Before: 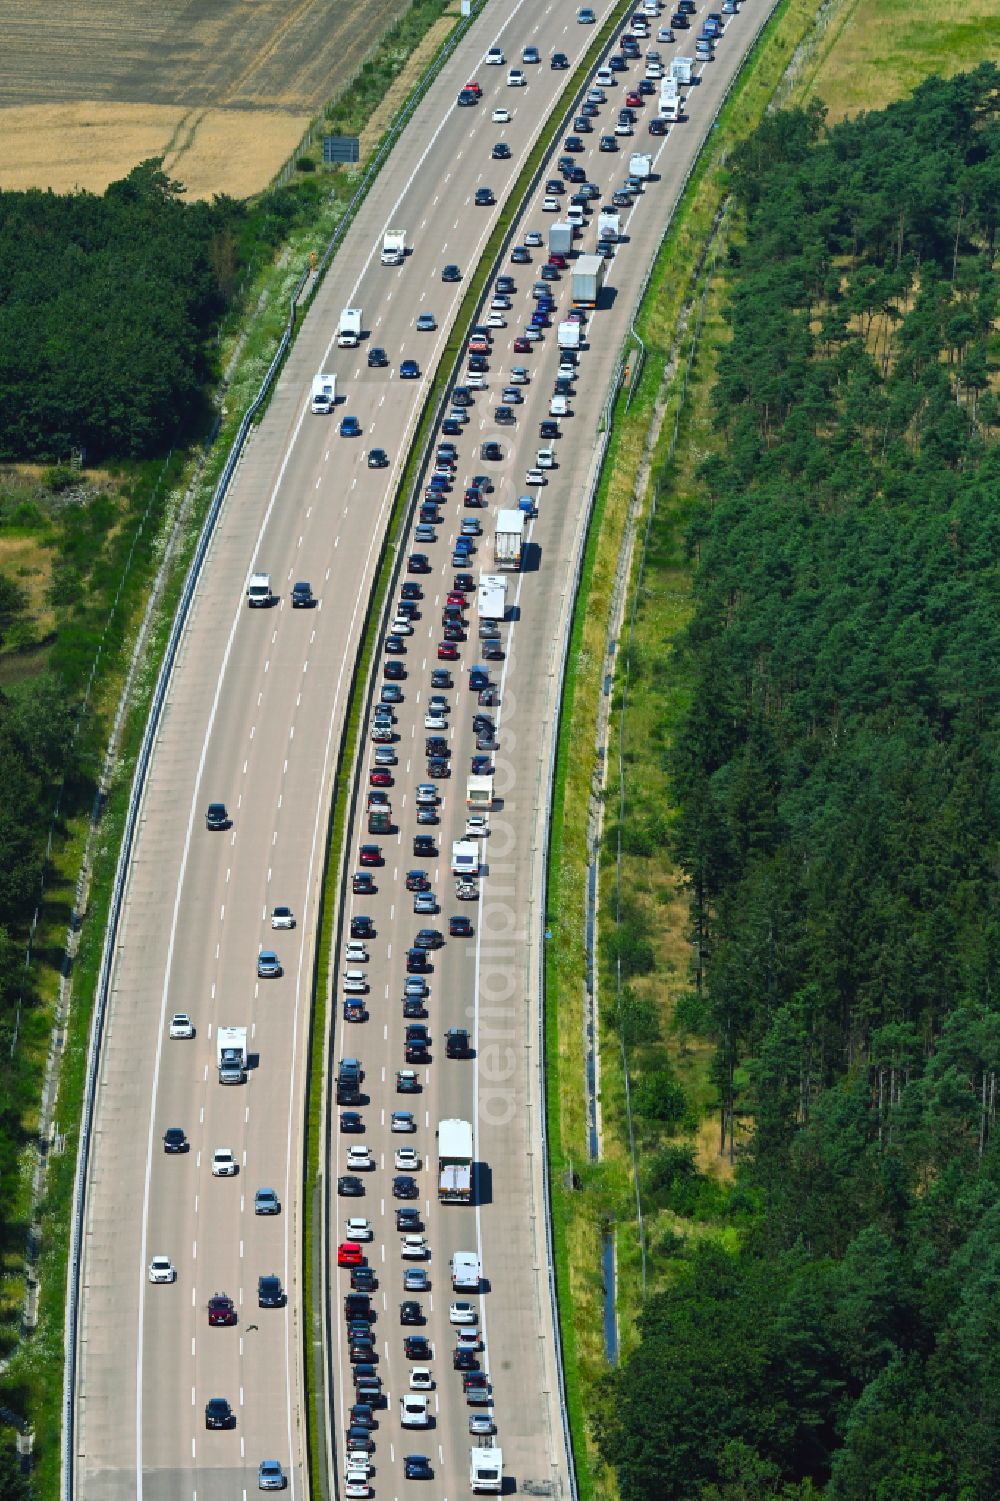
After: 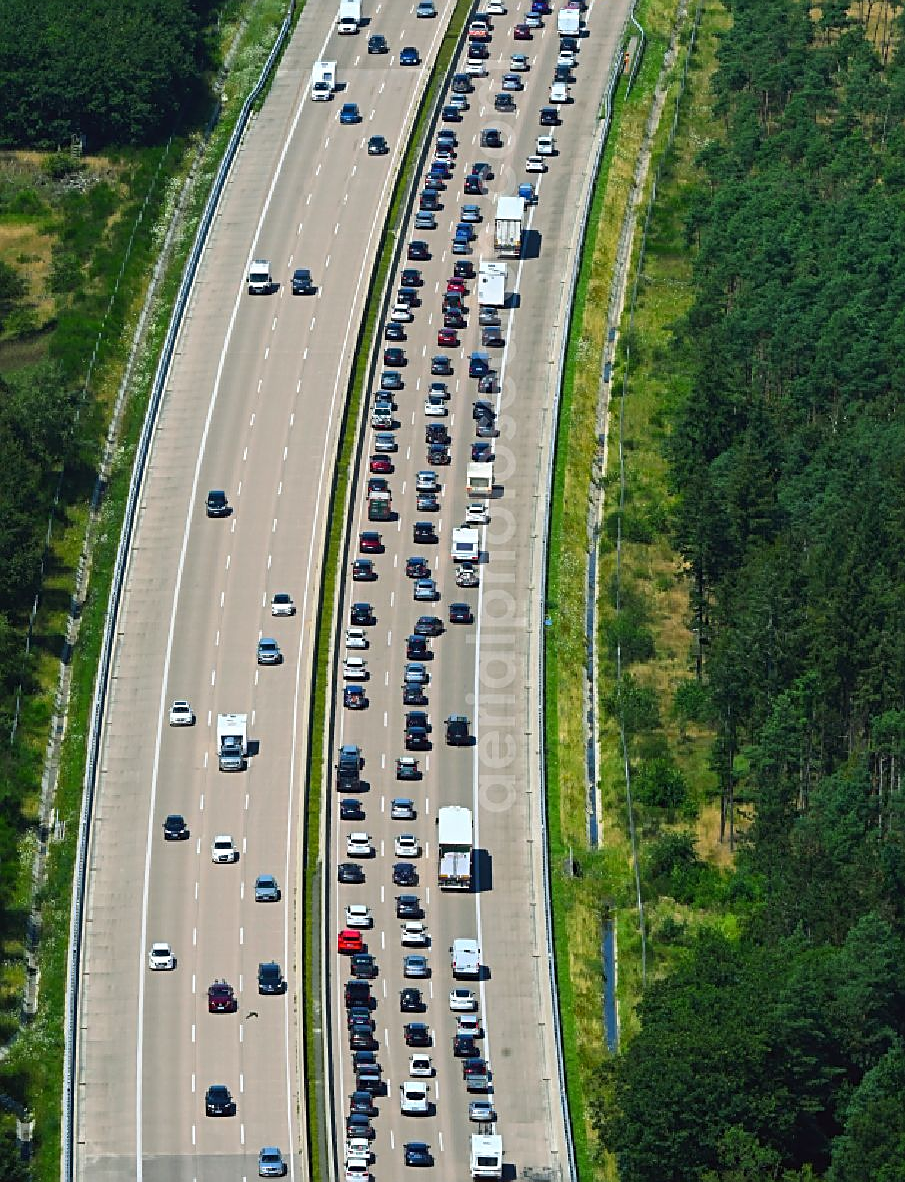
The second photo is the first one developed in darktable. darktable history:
crop: top 20.916%, right 9.437%, bottom 0.316%
white balance: emerald 1
sharpen: on, module defaults
